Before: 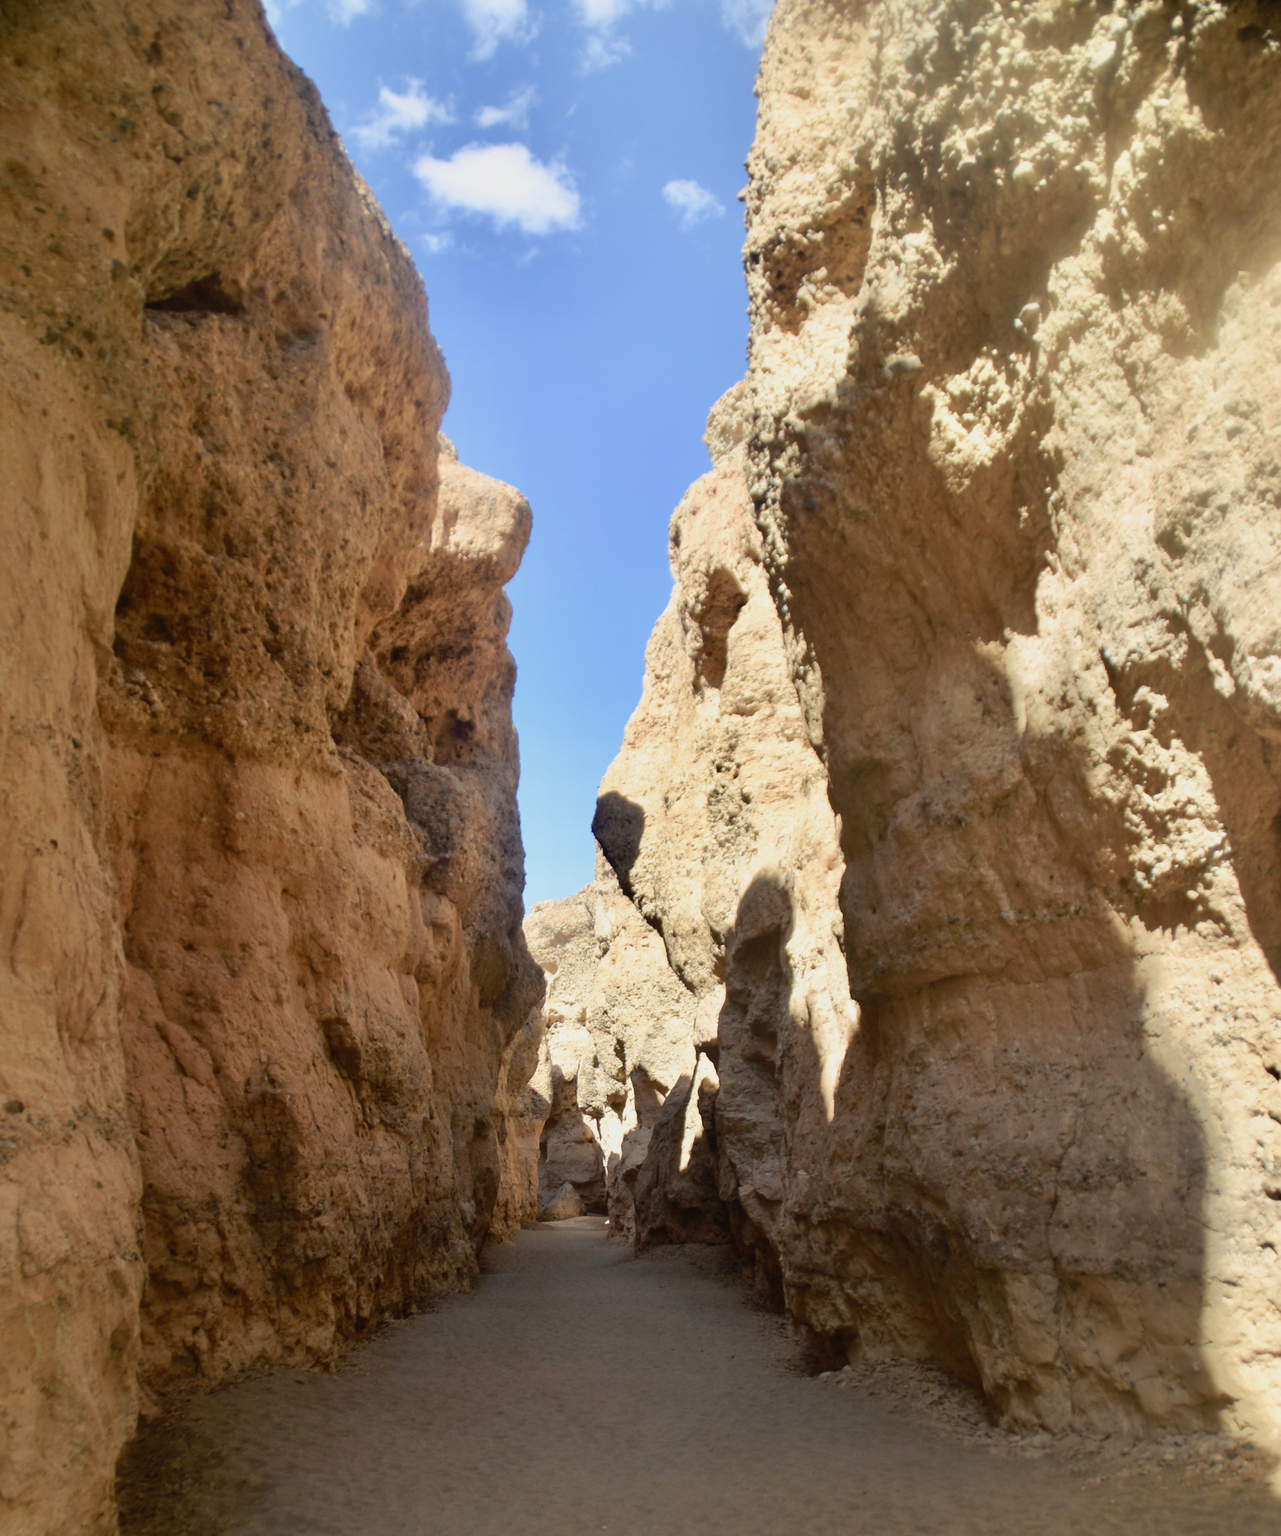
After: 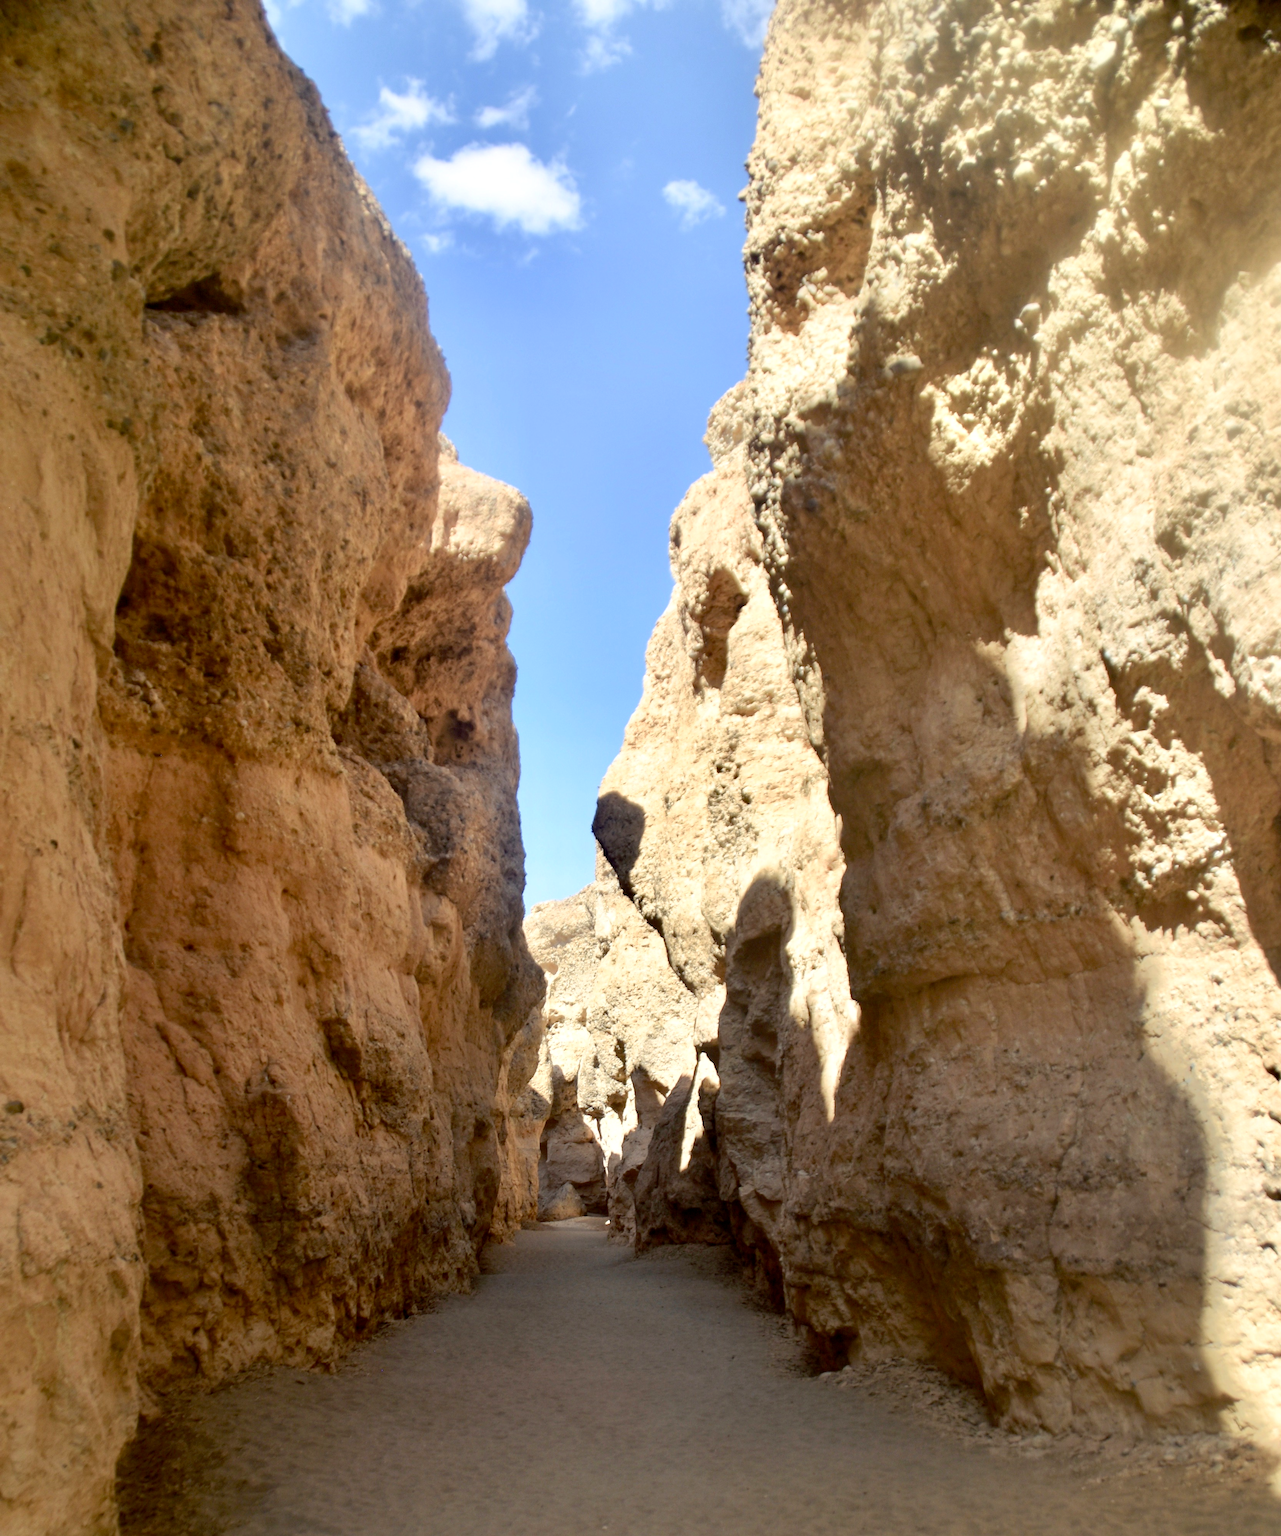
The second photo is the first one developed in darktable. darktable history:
exposure: black level correction 0.002, exposure 0.299 EV, compensate highlight preservation false
